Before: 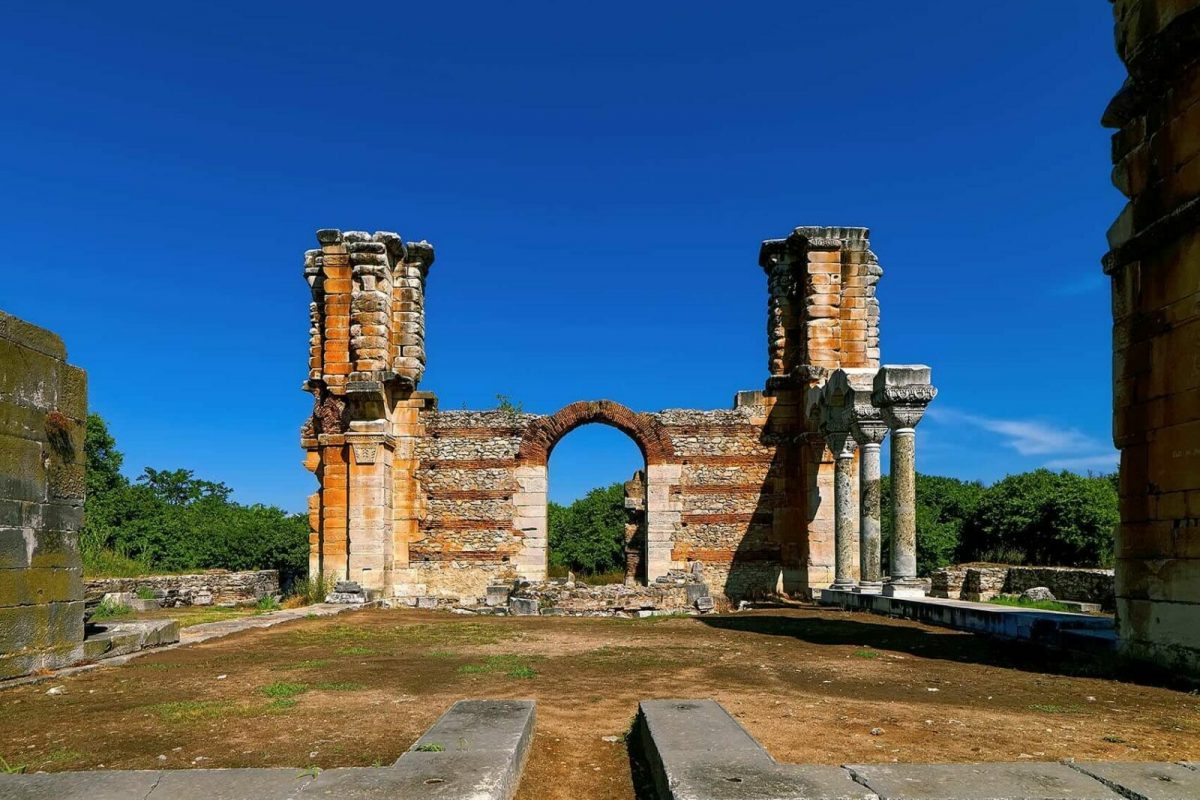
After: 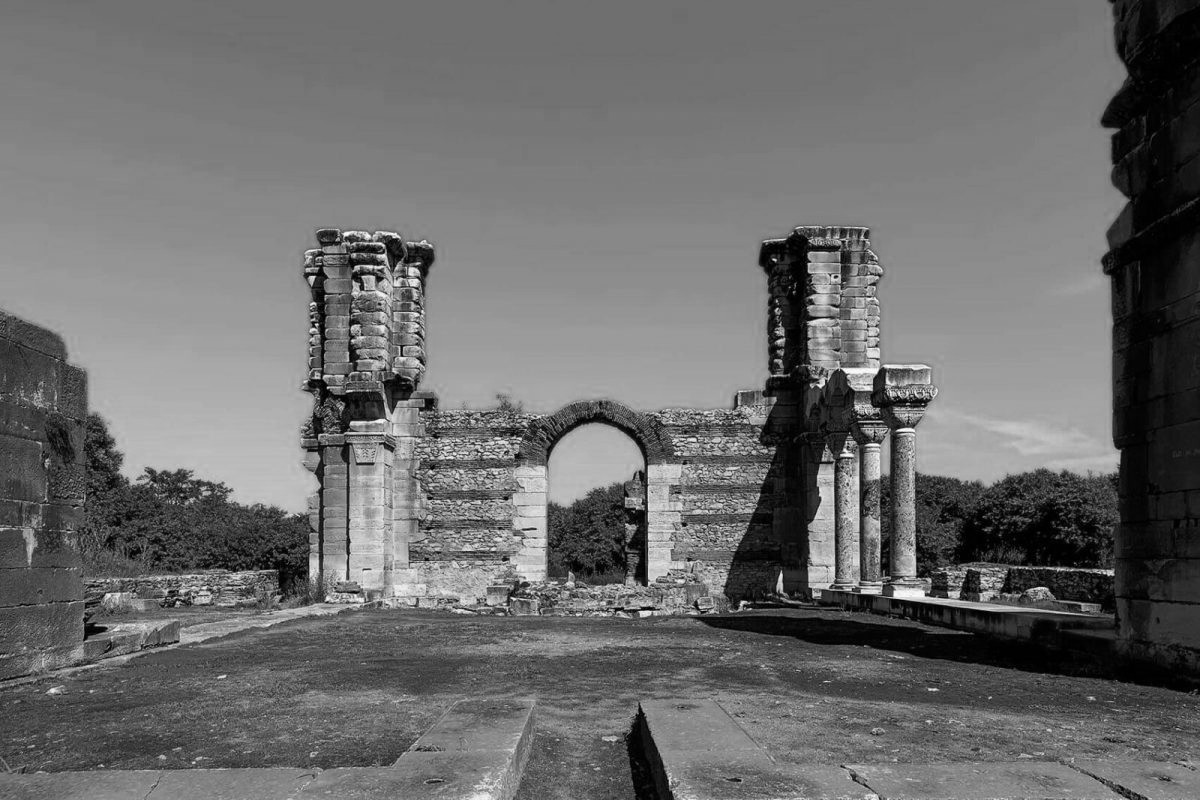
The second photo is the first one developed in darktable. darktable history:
color calibration: output gray [0.253, 0.26, 0.487, 0], illuminant Planckian (black body), x 0.376, y 0.374, temperature 4120.49 K
